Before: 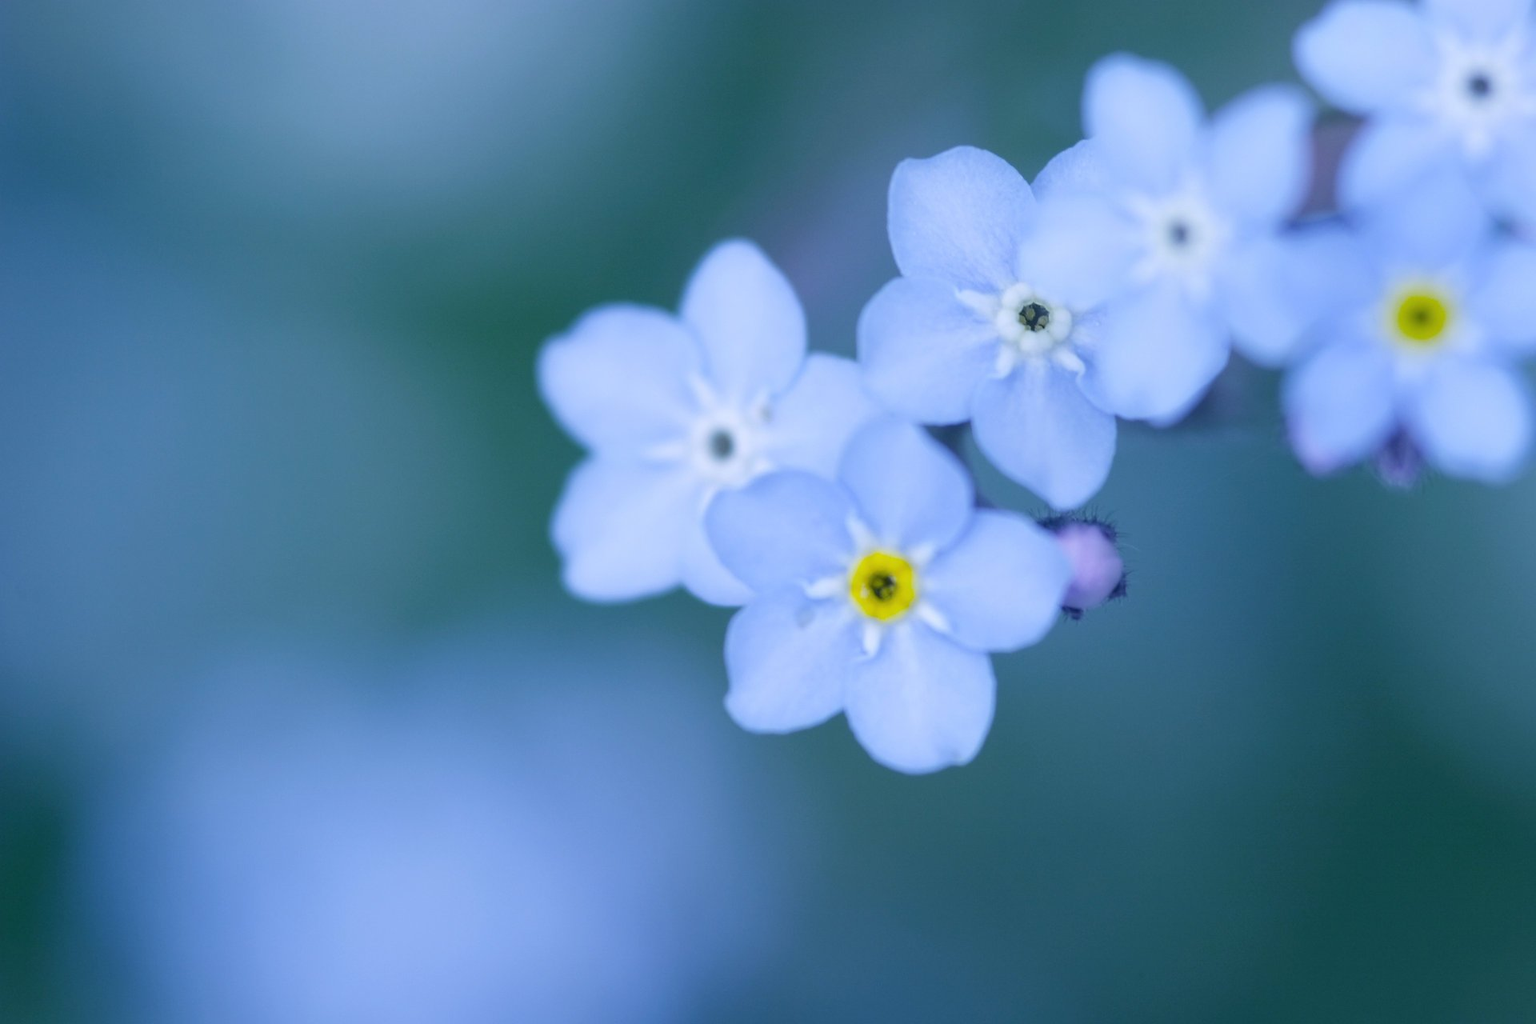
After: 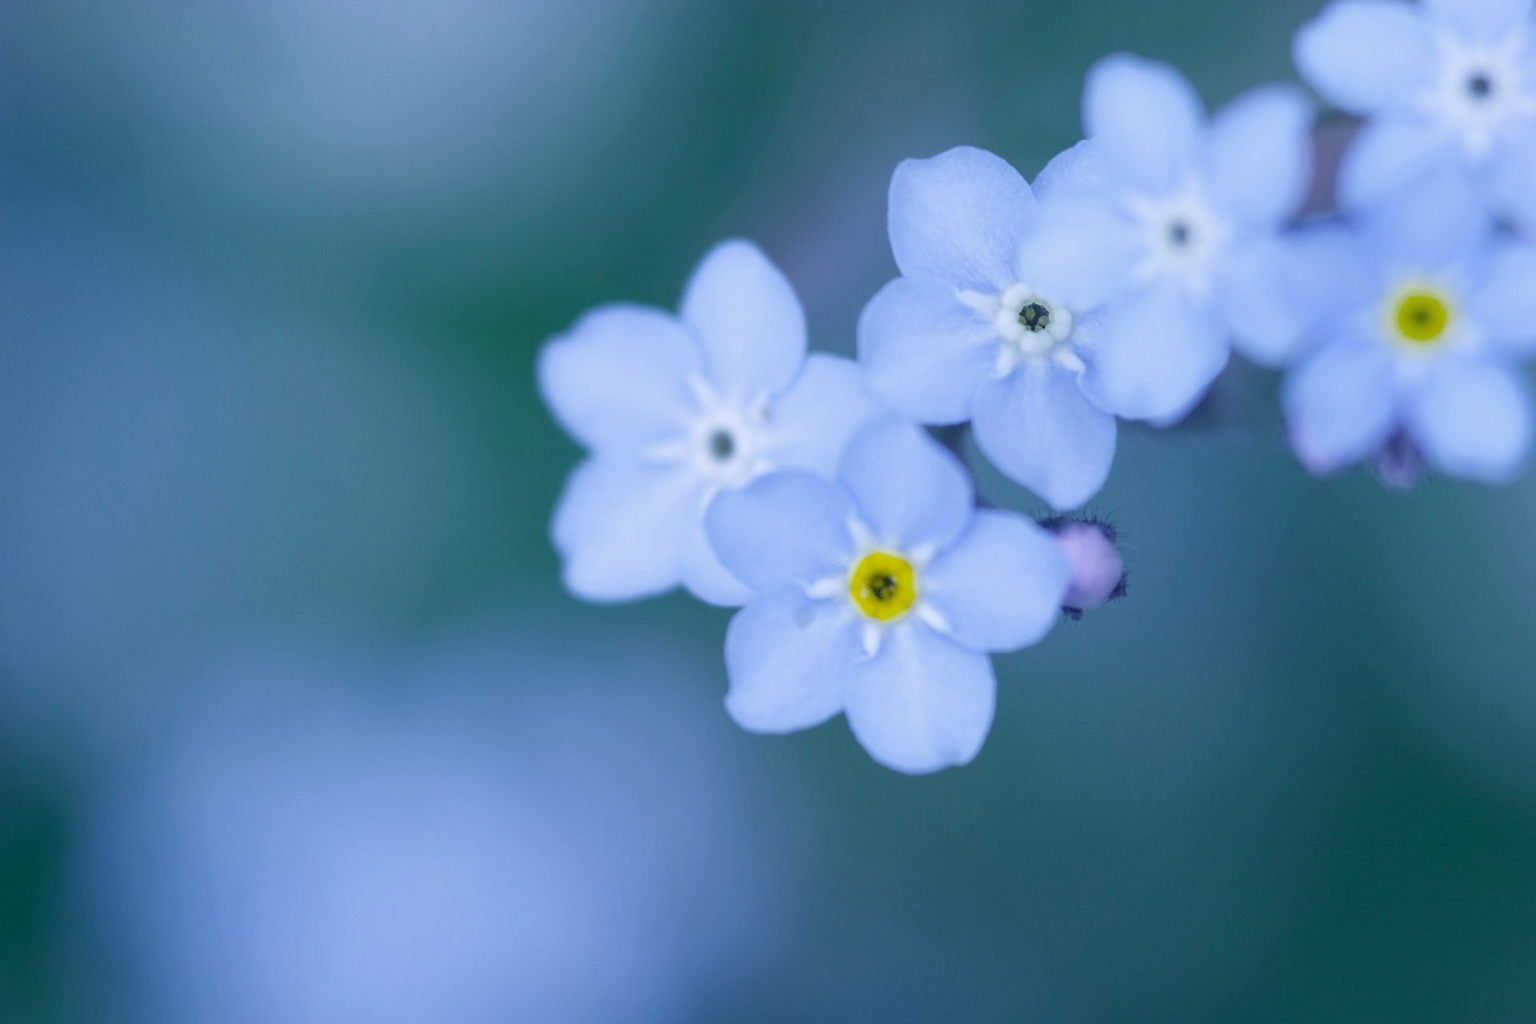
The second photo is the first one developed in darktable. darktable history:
color zones: curves: ch0 [(0.004, 0.305) (0.261, 0.623) (0.389, 0.399) (0.708, 0.571) (0.947, 0.34)]; ch1 [(0.025, 0.645) (0.229, 0.584) (0.326, 0.551) (0.484, 0.262) (0.757, 0.643)], mix -122.33%
